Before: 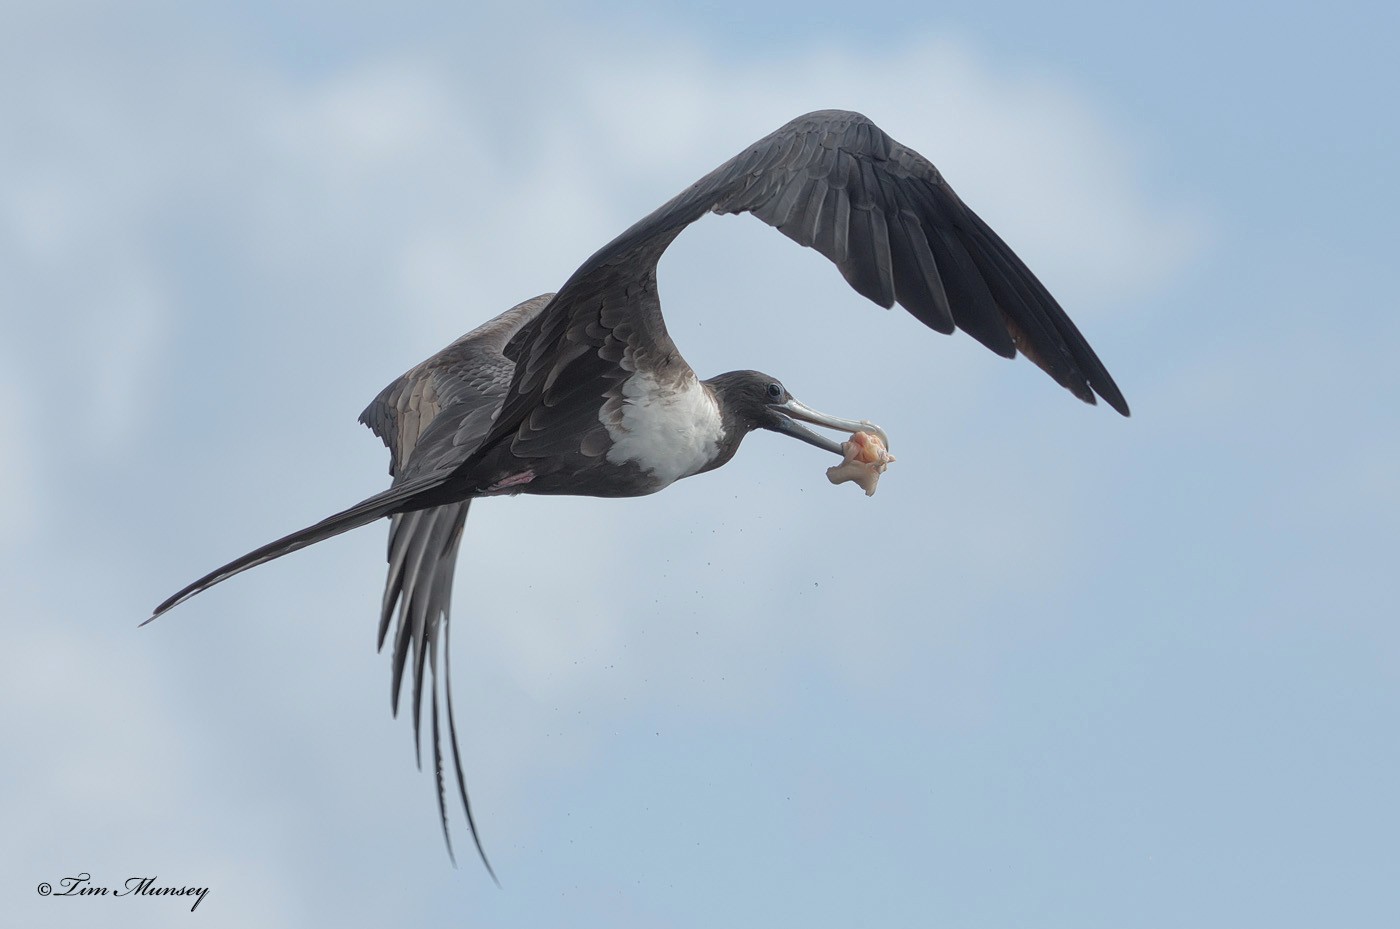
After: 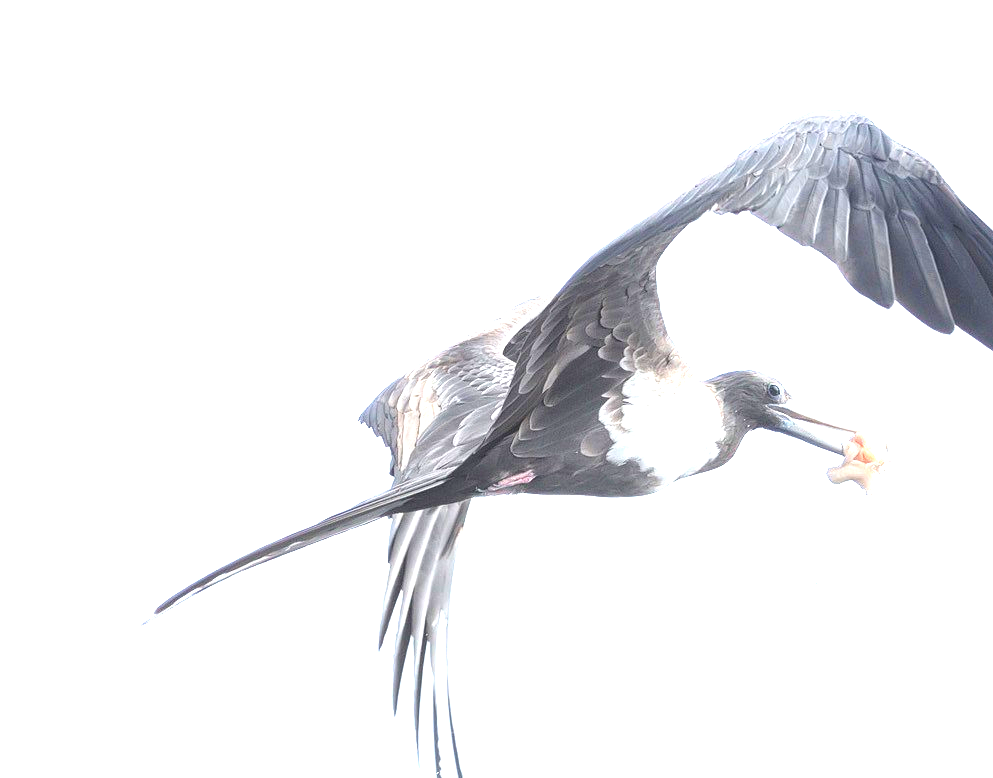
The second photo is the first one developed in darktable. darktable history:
exposure: black level correction 0, exposure 1.661 EV, compensate exposure bias true, compensate highlight preservation false
crop: right 29.001%, bottom 16.23%
